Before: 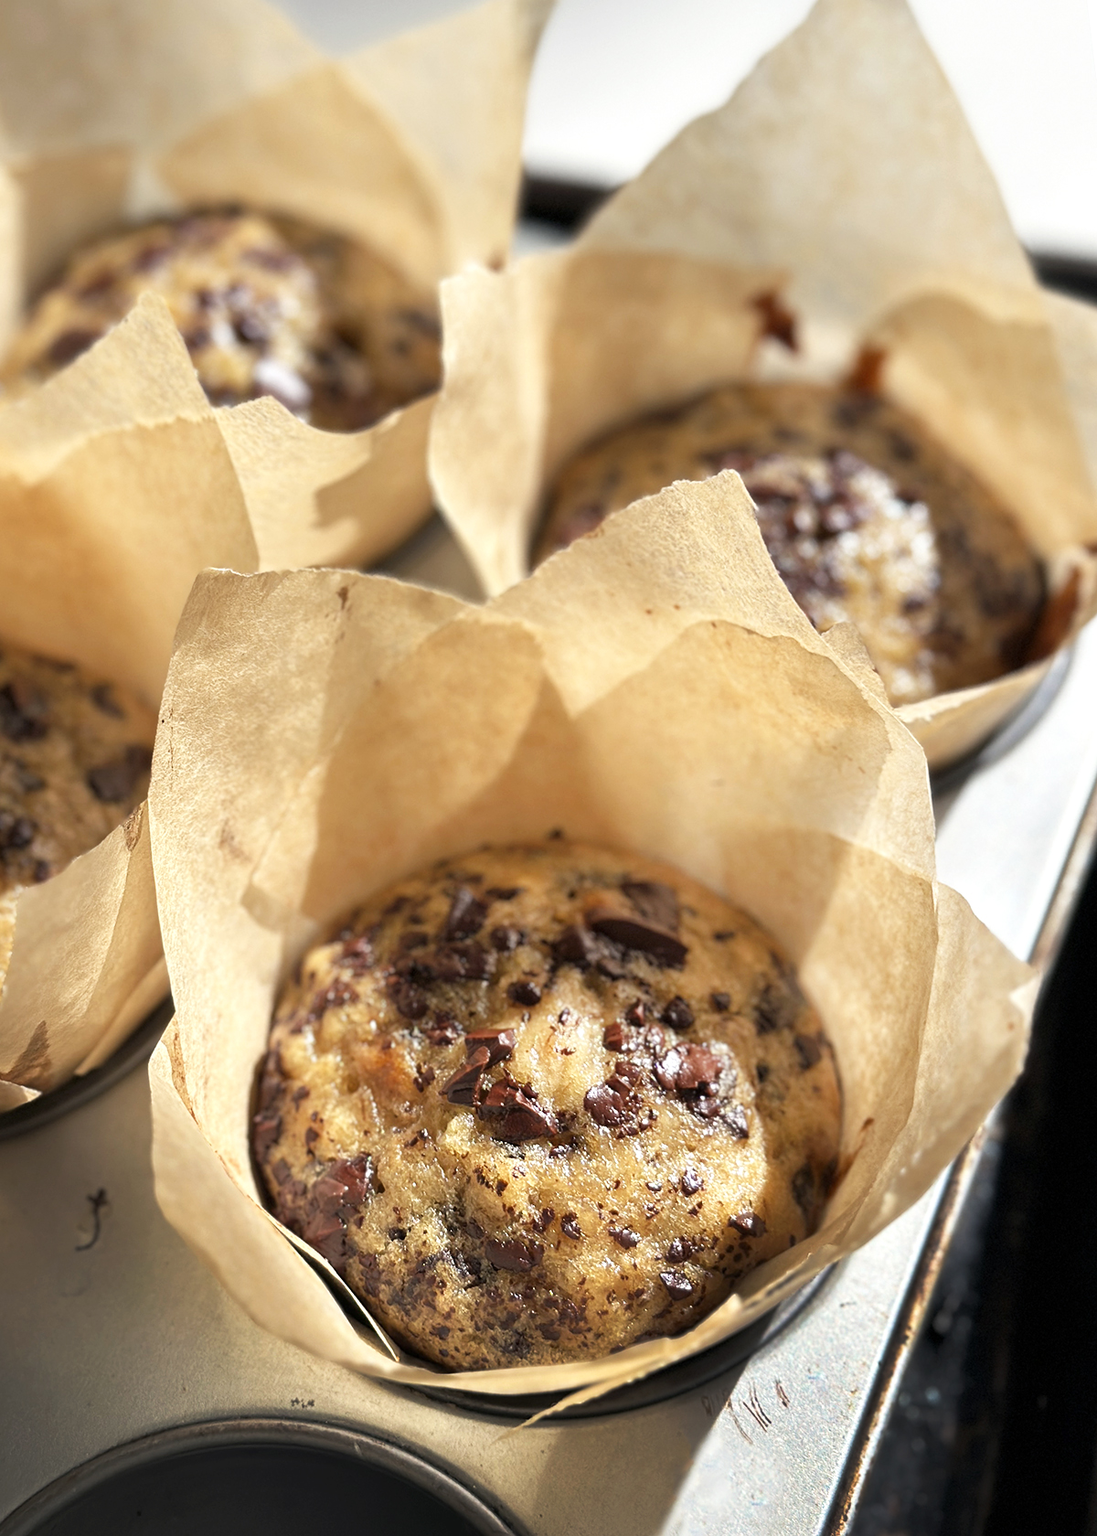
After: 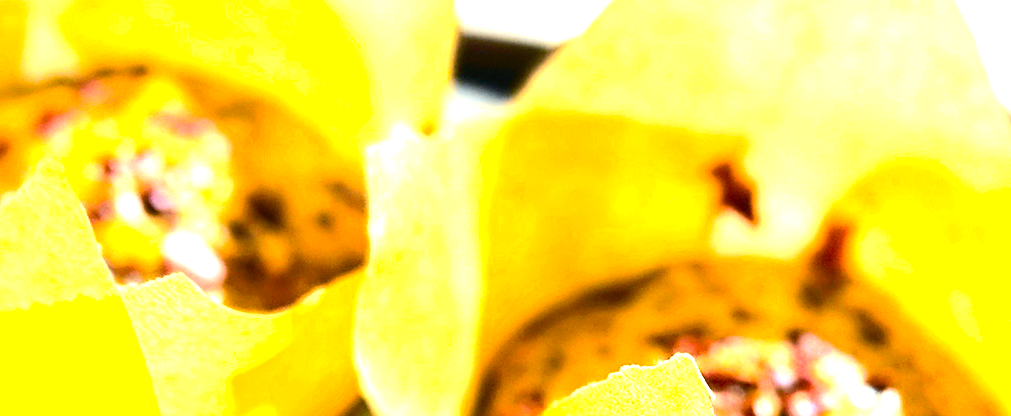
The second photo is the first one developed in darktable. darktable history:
crop and rotate: left 9.664%, top 9.542%, right 6.037%, bottom 65.645%
tone curve: curves: ch0 [(0, 0.03) (0.113, 0.087) (0.207, 0.184) (0.515, 0.612) (0.712, 0.793) (1, 0.946)]; ch1 [(0, 0) (0.172, 0.123) (0.317, 0.279) (0.414, 0.382) (0.476, 0.479) (0.505, 0.498) (0.534, 0.534) (0.621, 0.65) (0.709, 0.764) (1, 1)]; ch2 [(0, 0) (0.411, 0.424) (0.505, 0.505) (0.521, 0.524) (0.537, 0.57) (0.65, 0.699) (1, 1)], color space Lab, independent channels, preserve colors none
sharpen: on, module defaults
color balance rgb: linear chroma grading › global chroma 14.347%, perceptual saturation grading › global saturation 0.999%, perceptual saturation grading › highlights -29.507%, perceptual saturation grading › mid-tones 28.924%, perceptual saturation grading › shadows 58.523%, perceptual brilliance grading › global brilliance 29.578%, perceptual brilliance grading › highlights 49.446%, perceptual brilliance grading › mid-tones 48.921%, perceptual brilliance grading › shadows -22.072%, global vibrance 50.786%
